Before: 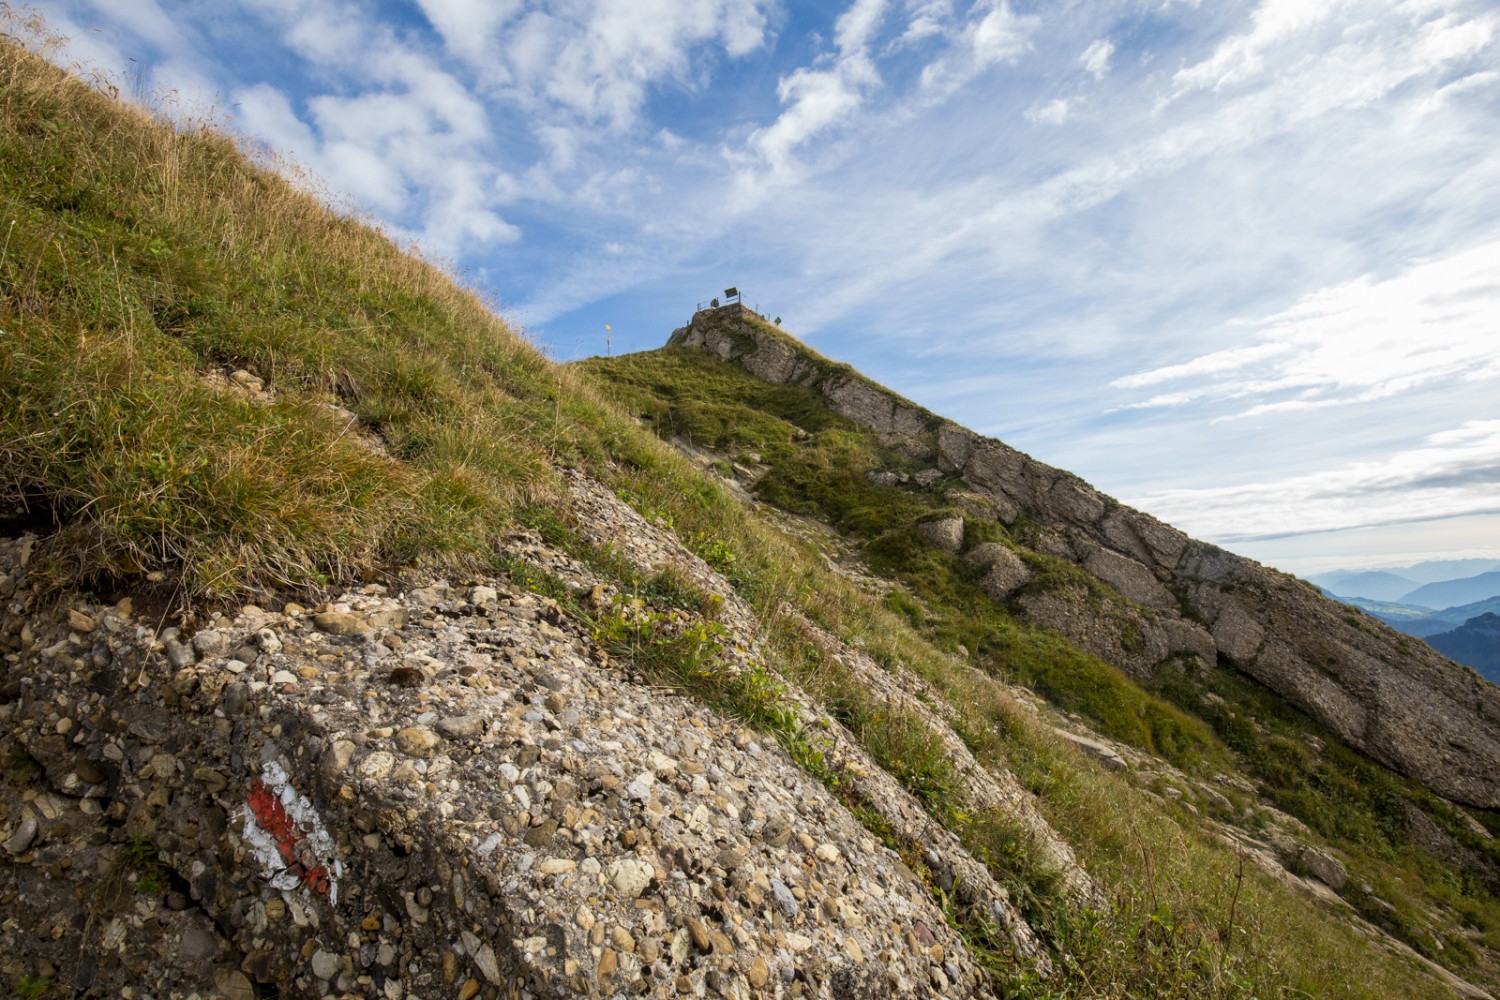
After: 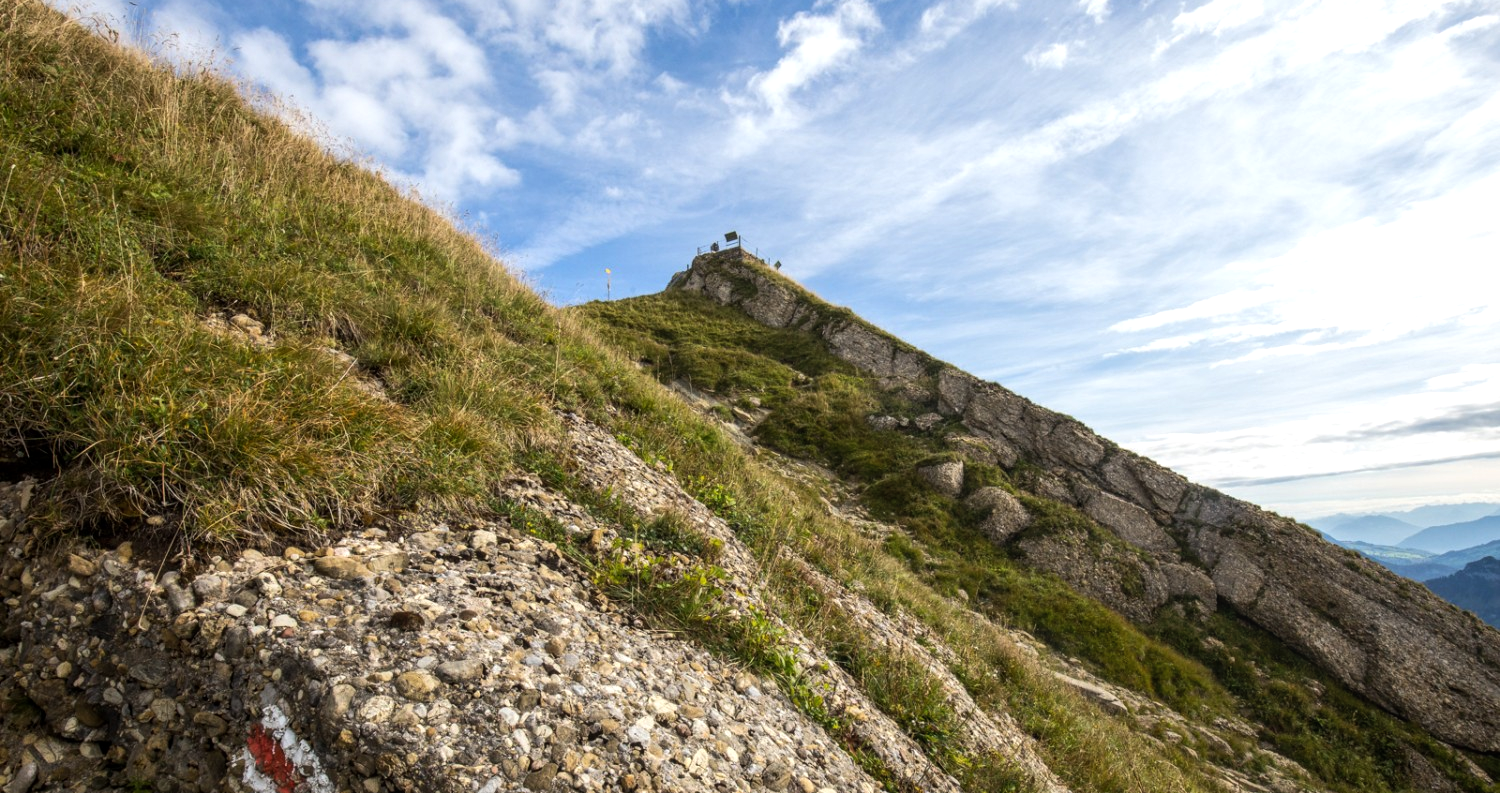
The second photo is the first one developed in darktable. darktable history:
crop and rotate: top 5.667%, bottom 14.937%
local contrast: detail 110%
tone equalizer: -8 EV -0.417 EV, -7 EV -0.389 EV, -6 EV -0.333 EV, -5 EV -0.222 EV, -3 EV 0.222 EV, -2 EV 0.333 EV, -1 EV 0.389 EV, +0 EV 0.417 EV, edges refinement/feathering 500, mask exposure compensation -1.57 EV, preserve details no
